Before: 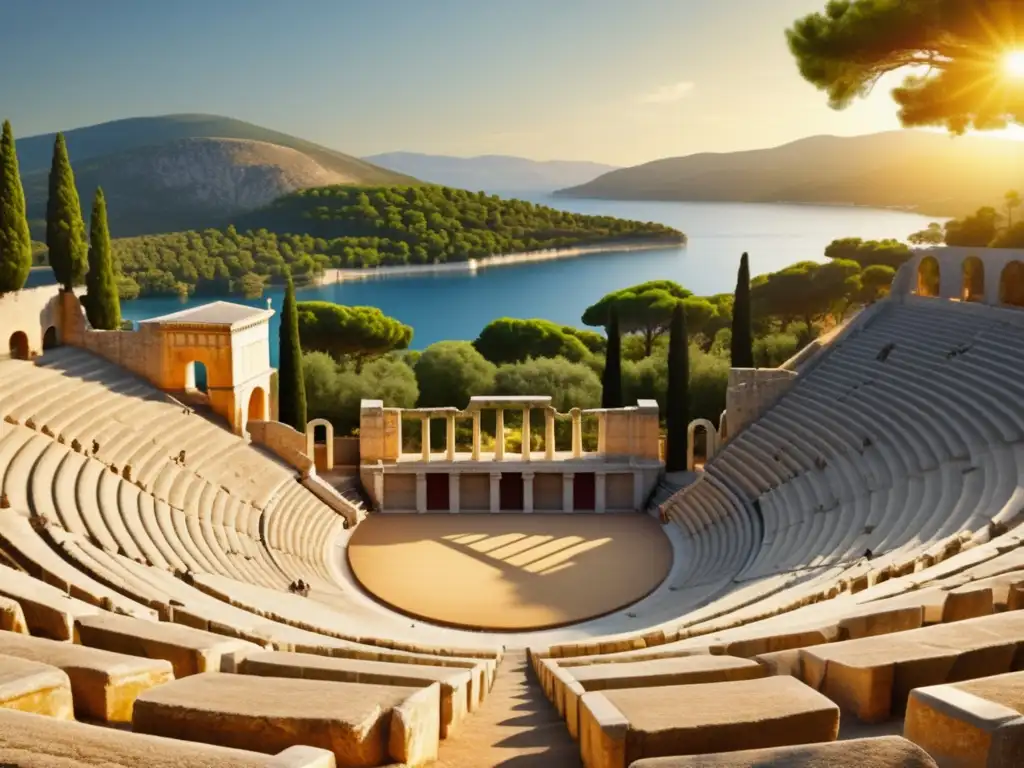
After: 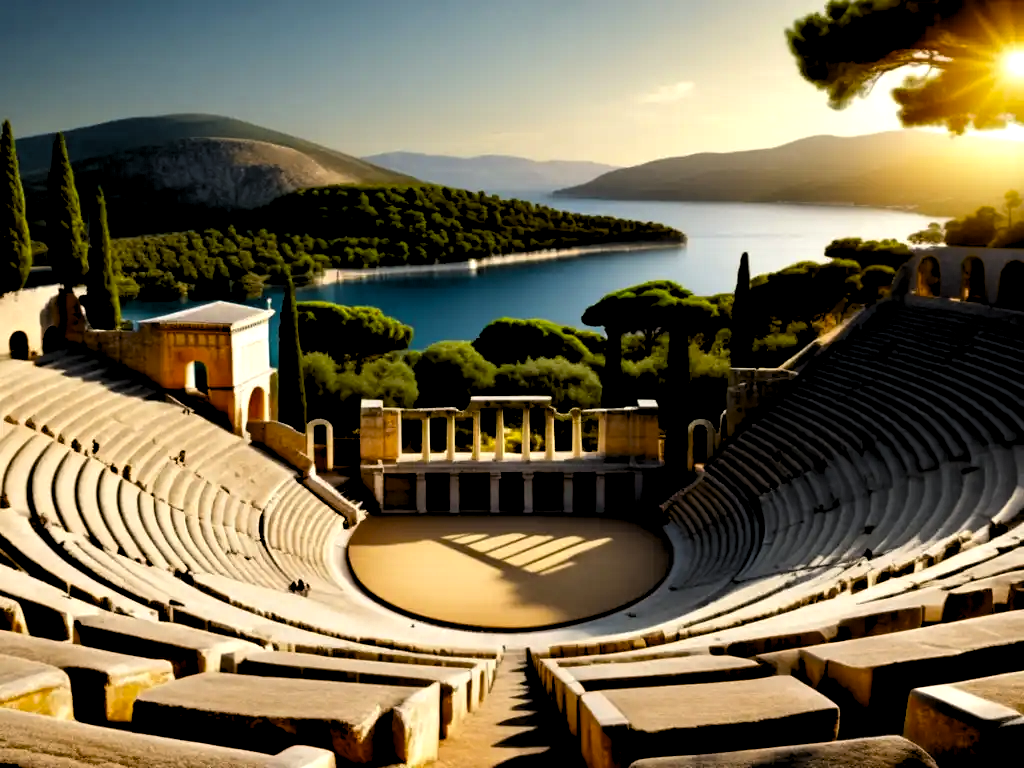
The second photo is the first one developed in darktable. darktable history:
exposure: black level correction 0.046, exposure -0.232 EV, compensate highlight preservation false
levels: white 99.93%, levels [0.129, 0.519, 0.867]
